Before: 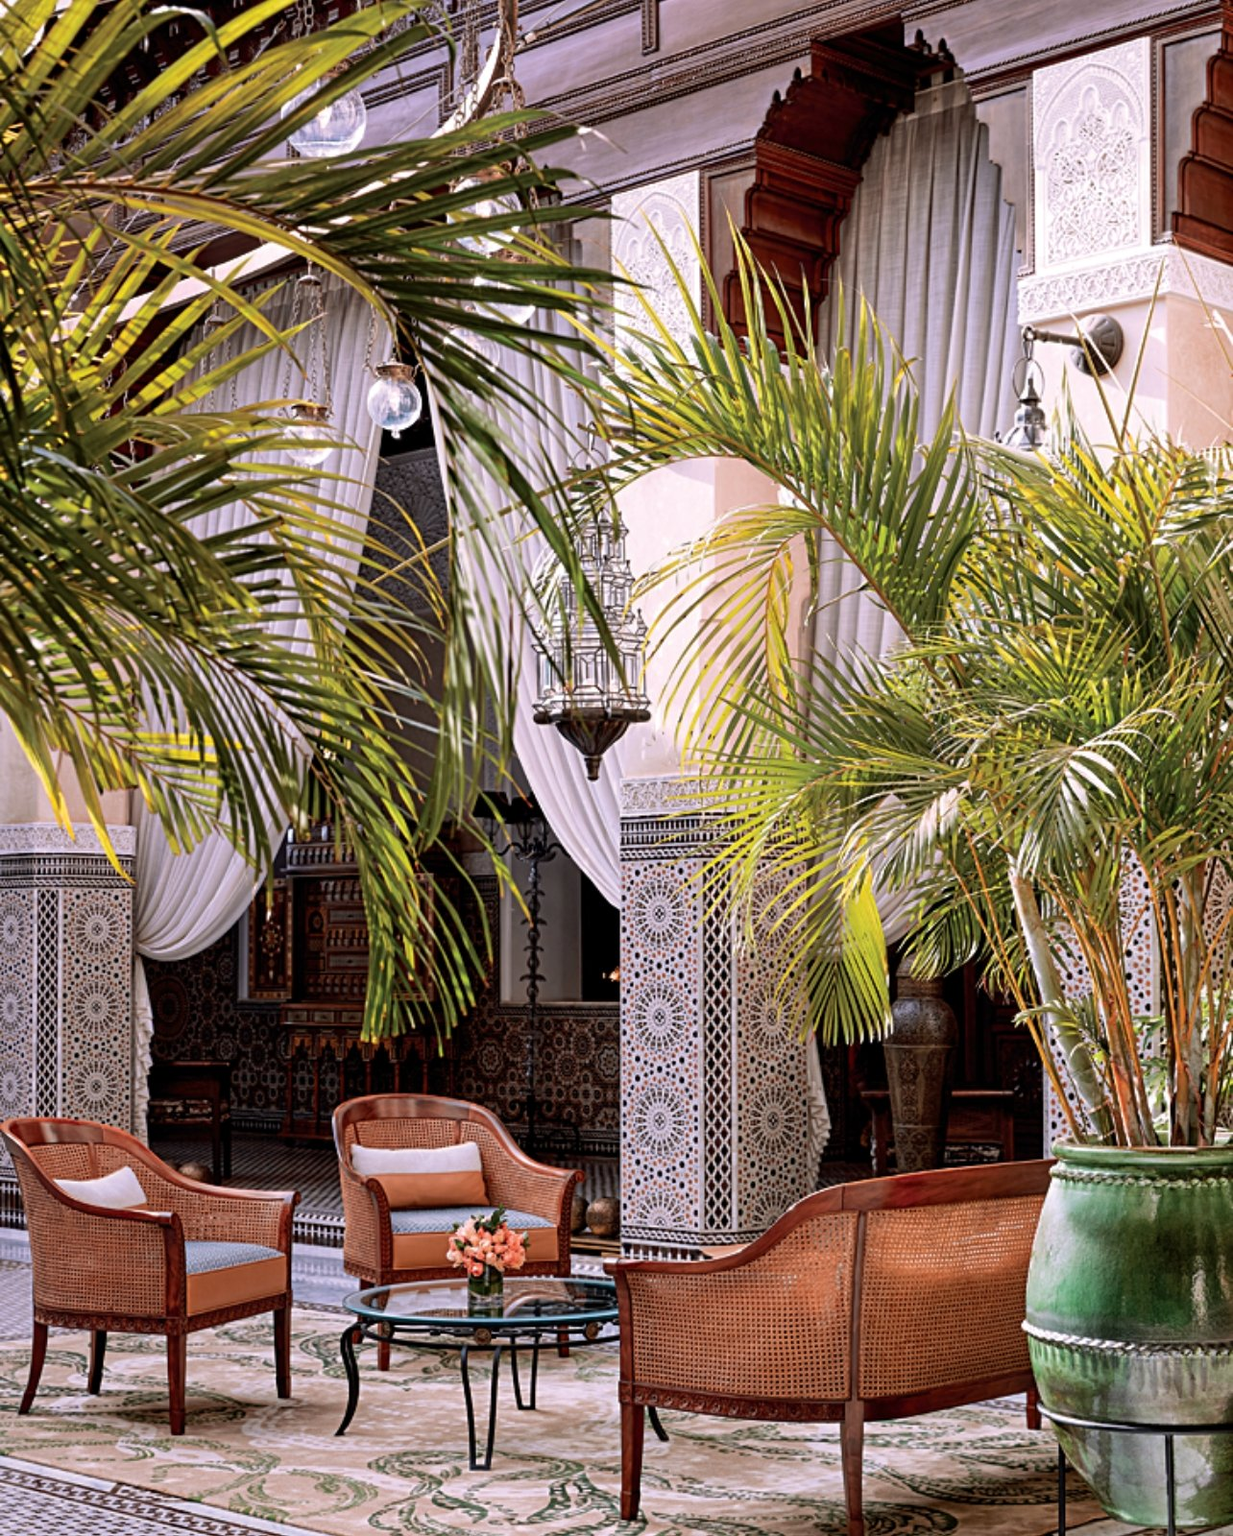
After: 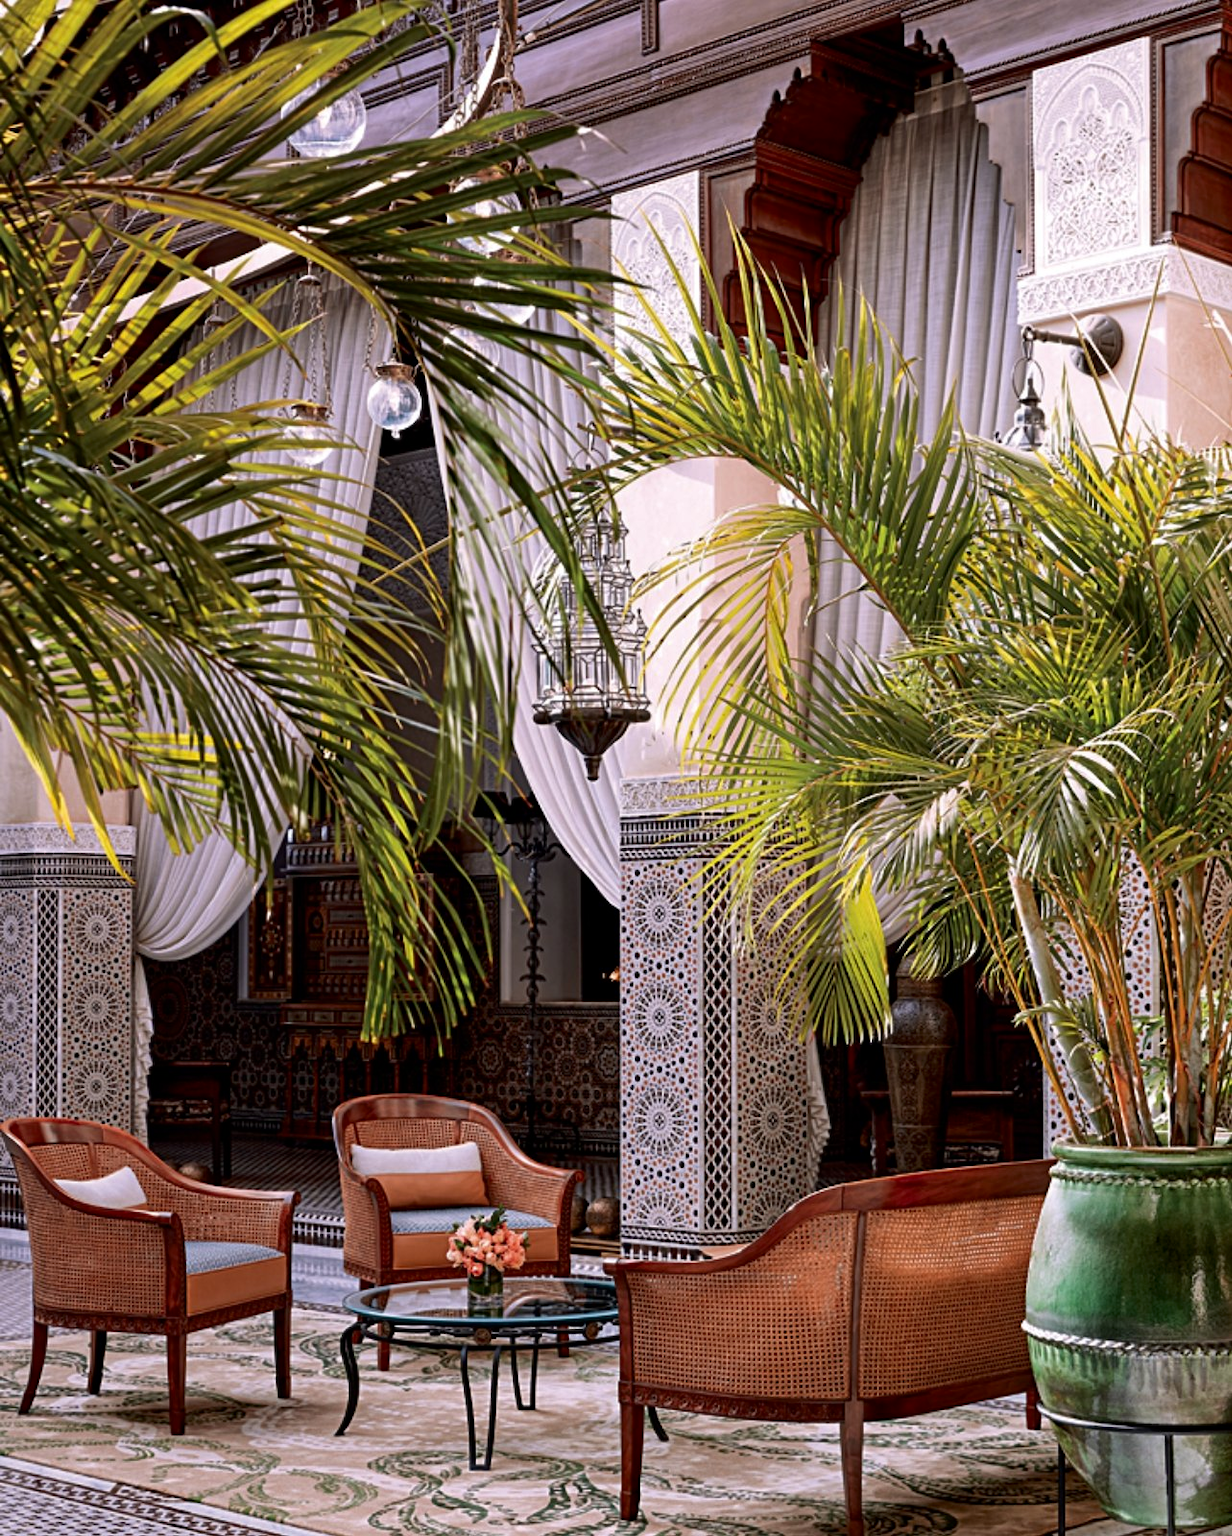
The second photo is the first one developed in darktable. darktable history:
contrast equalizer: octaves 7, y [[0.5 ×6], [0.5 ×6], [0.5, 0.5, 0.501, 0.545, 0.707, 0.863], [0 ×6], [0 ×6]], mix 0.801
contrast brightness saturation: brightness -0.085
